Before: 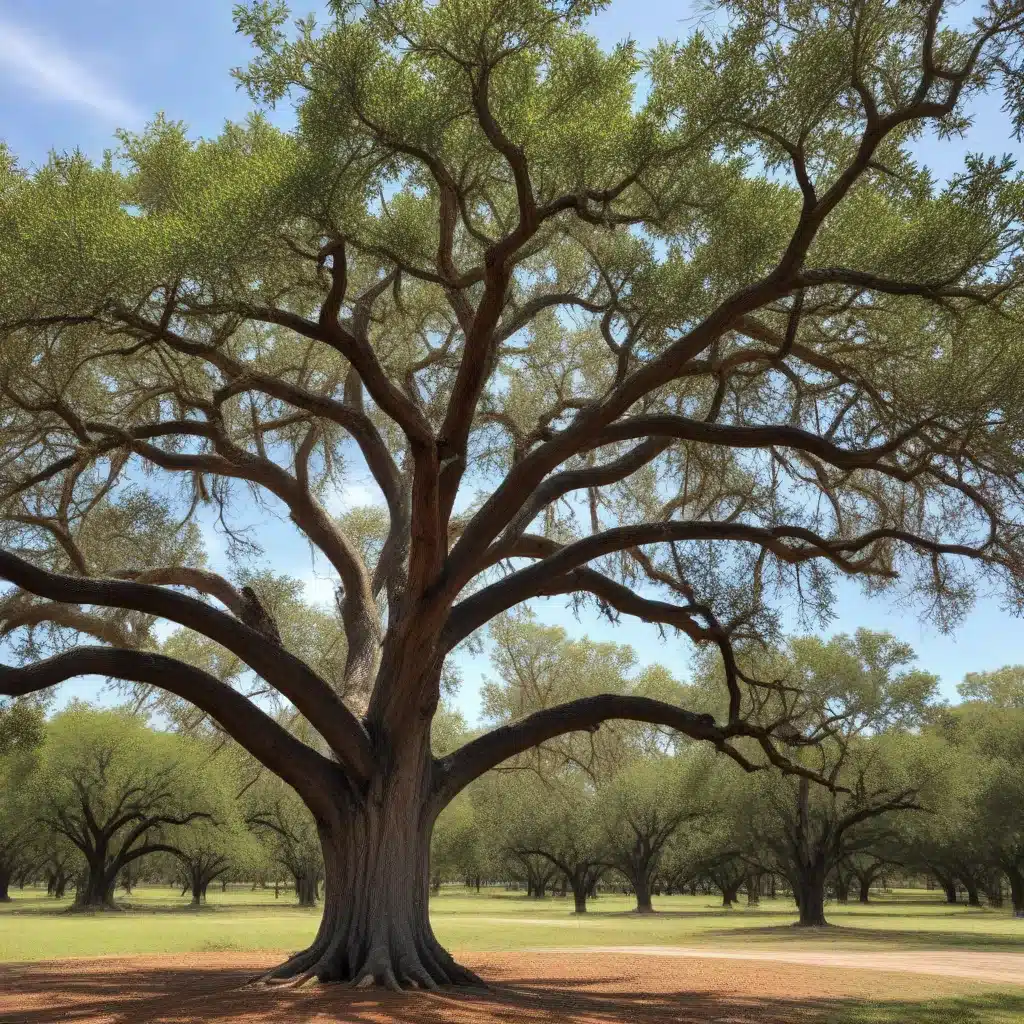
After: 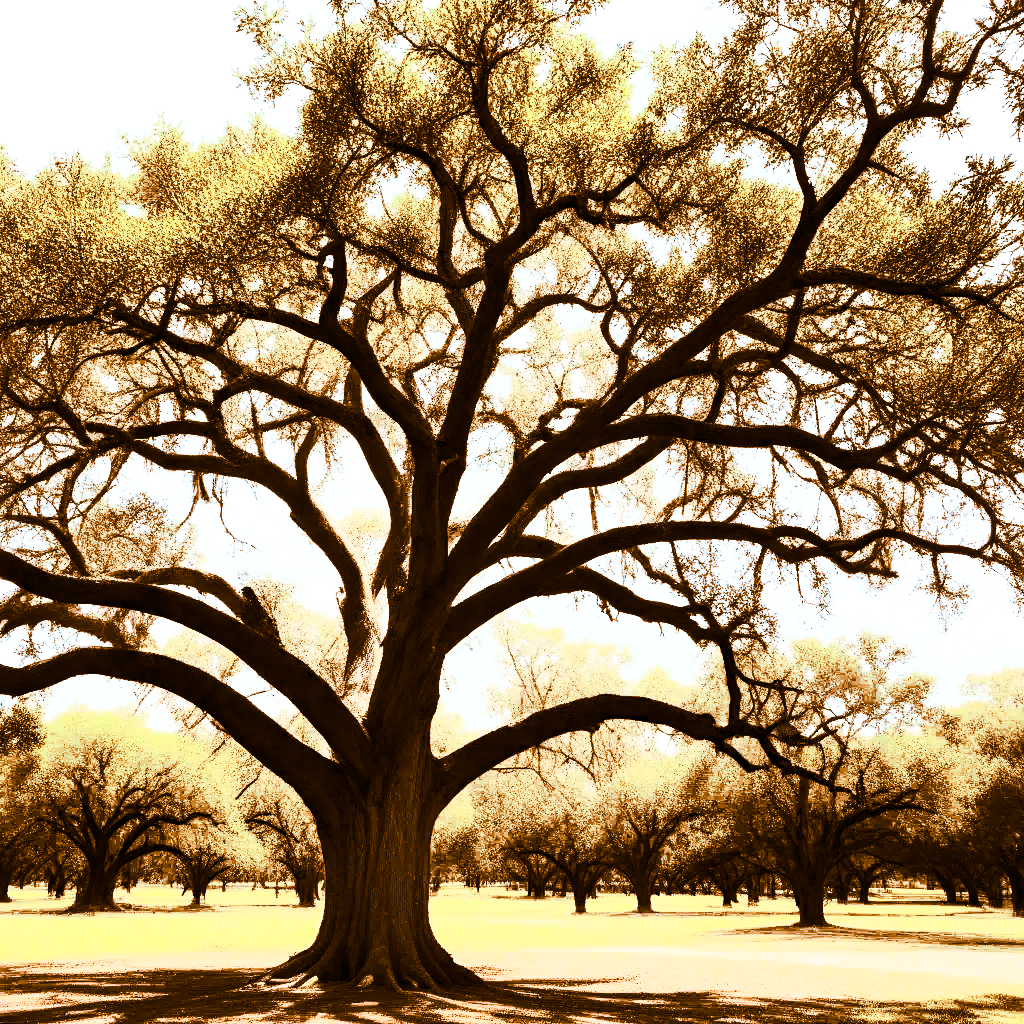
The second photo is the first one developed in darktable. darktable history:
exposure: exposure 0.669 EV, compensate highlight preservation false
contrast brightness saturation: contrast 0.93, brightness 0.2
split-toning: shadows › hue 26°, shadows › saturation 0.92, highlights › hue 40°, highlights › saturation 0.92, balance -63, compress 0%
